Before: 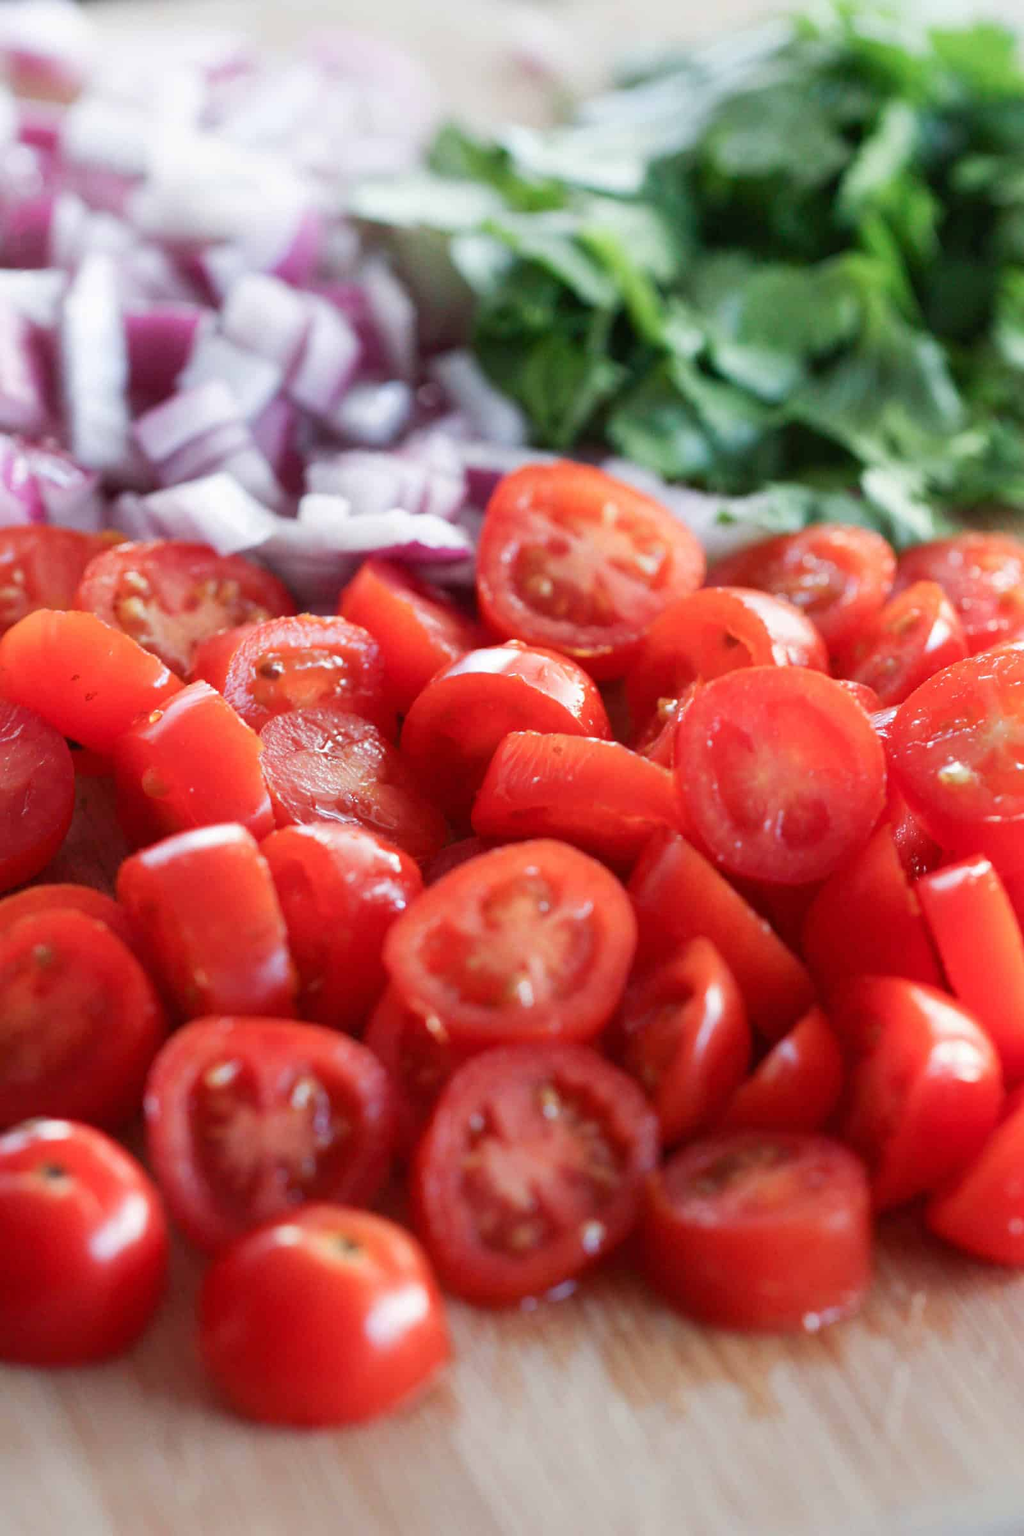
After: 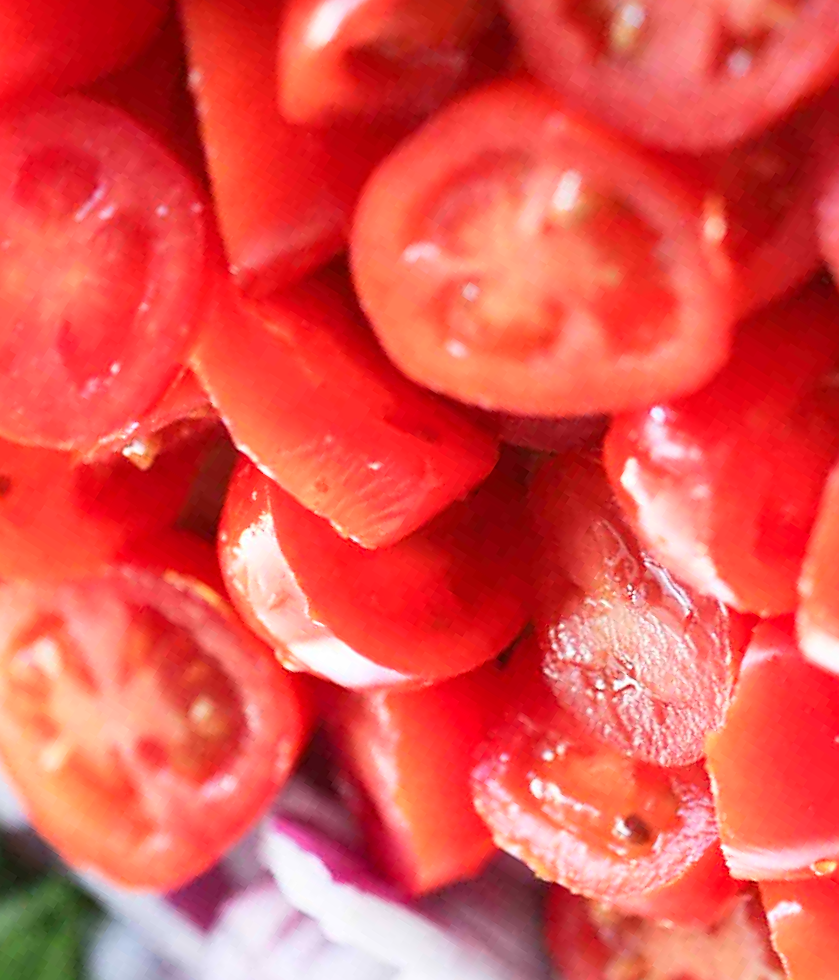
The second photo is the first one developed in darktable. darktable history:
crop and rotate: angle 147.66°, left 9.126%, top 15.622%, right 4.437%, bottom 17.064%
sharpen: on, module defaults
shadows and highlights: shadows -86.23, highlights -36.56, soften with gaussian
base curve: curves: ch0 [(0, 0) (0.204, 0.334) (0.55, 0.733) (1, 1)]
